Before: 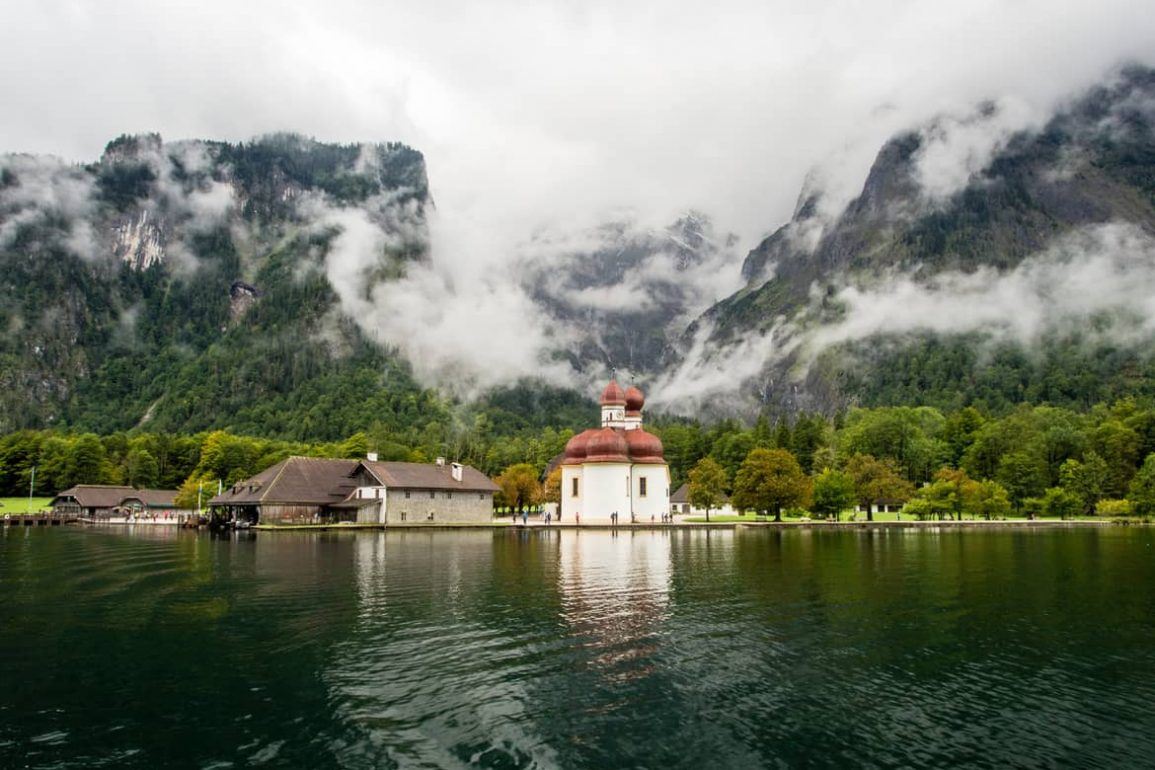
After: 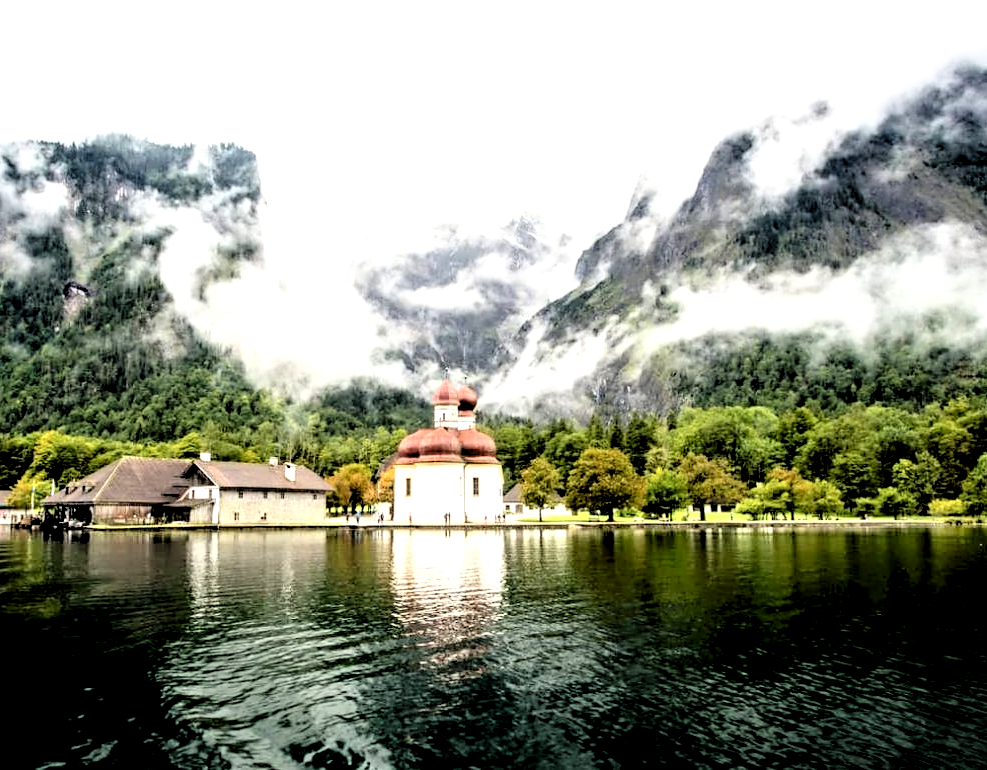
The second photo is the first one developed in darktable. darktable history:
tone equalizer: -8 EV -0.416 EV, -7 EV -0.364 EV, -6 EV -0.316 EV, -5 EV -0.25 EV, -3 EV 0.231 EV, -2 EV 0.326 EV, -1 EV 0.383 EV, +0 EV 0.421 EV
contrast equalizer: y [[0.5, 0.542, 0.583, 0.625, 0.667, 0.708], [0.5 ×6], [0.5 ×6], [0, 0.033, 0.067, 0.1, 0.133, 0.167], [0, 0.05, 0.1, 0.15, 0.2, 0.25]], mix 0.298
exposure: black level correction 0.004, exposure 0.382 EV, compensate highlight preservation false
crop and rotate: left 14.521%
levels: levels [0.073, 0.497, 0.972]
tone curve: curves: ch0 [(0, 0) (0.003, 0) (0.011, 0.001) (0.025, 0.003) (0.044, 0.005) (0.069, 0.013) (0.1, 0.024) (0.136, 0.04) (0.177, 0.087) (0.224, 0.148) (0.277, 0.238) (0.335, 0.335) (0.399, 0.43) (0.468, 0.524) (0.543, 0.621) (0.623, 0.712) (0.709, 0.788) (0.801, 0.867) (0.898, 0.947) (1, 1)], color space Lab, independent channels, preserve colors none
